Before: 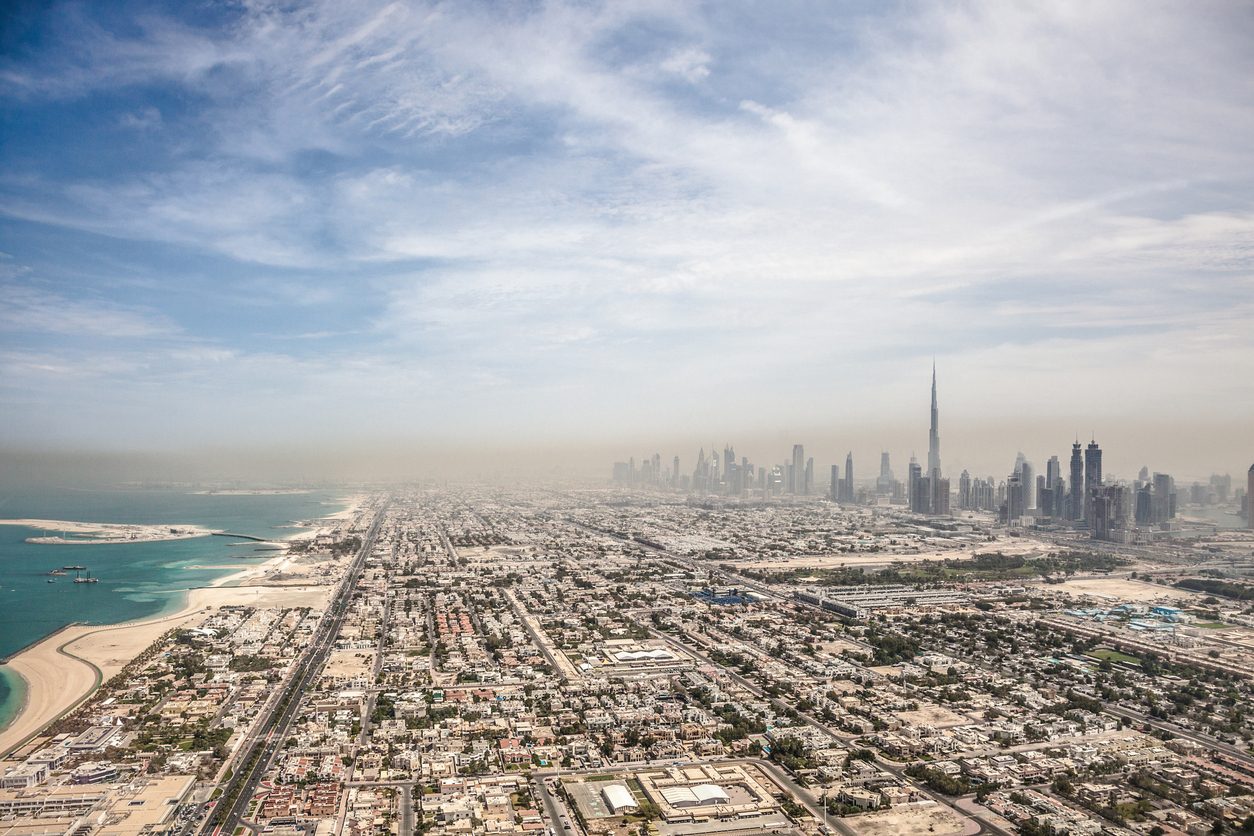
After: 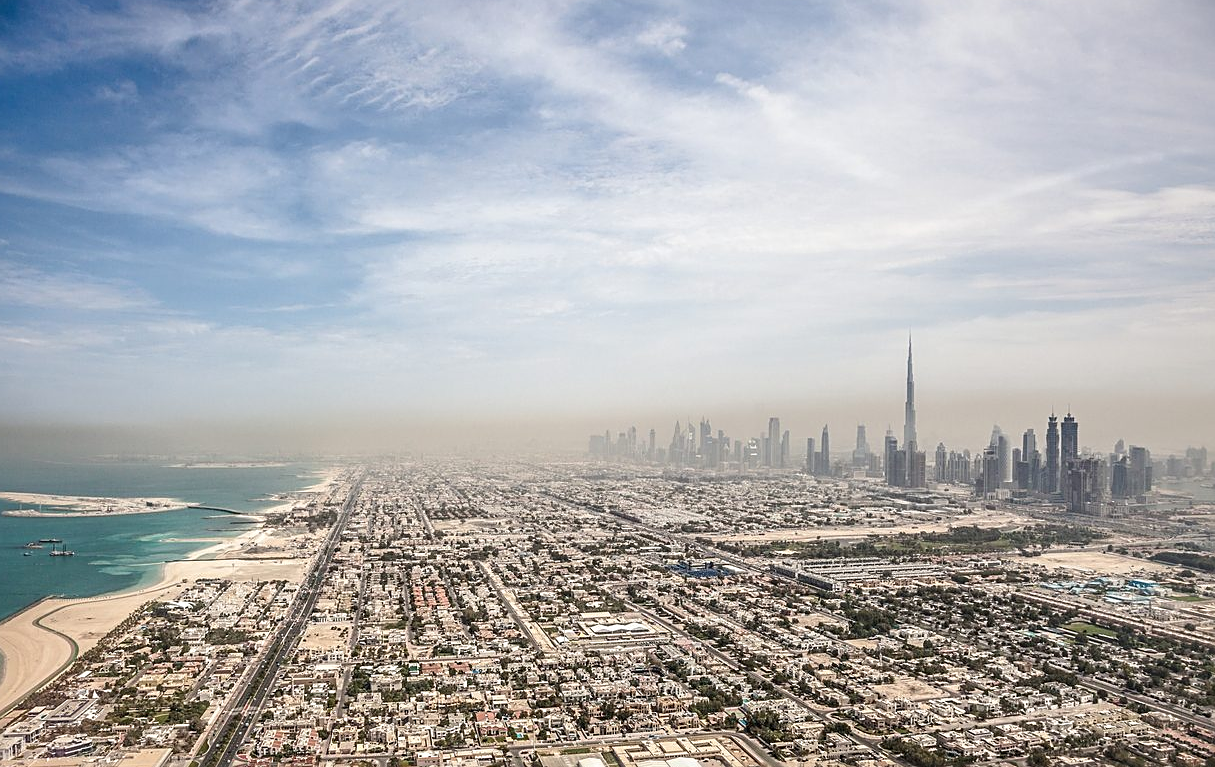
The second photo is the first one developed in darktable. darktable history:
sharpen: on, module defaults
crop: left 1.964%, top 3.251%, right 1.122%, bottom 4.933%
